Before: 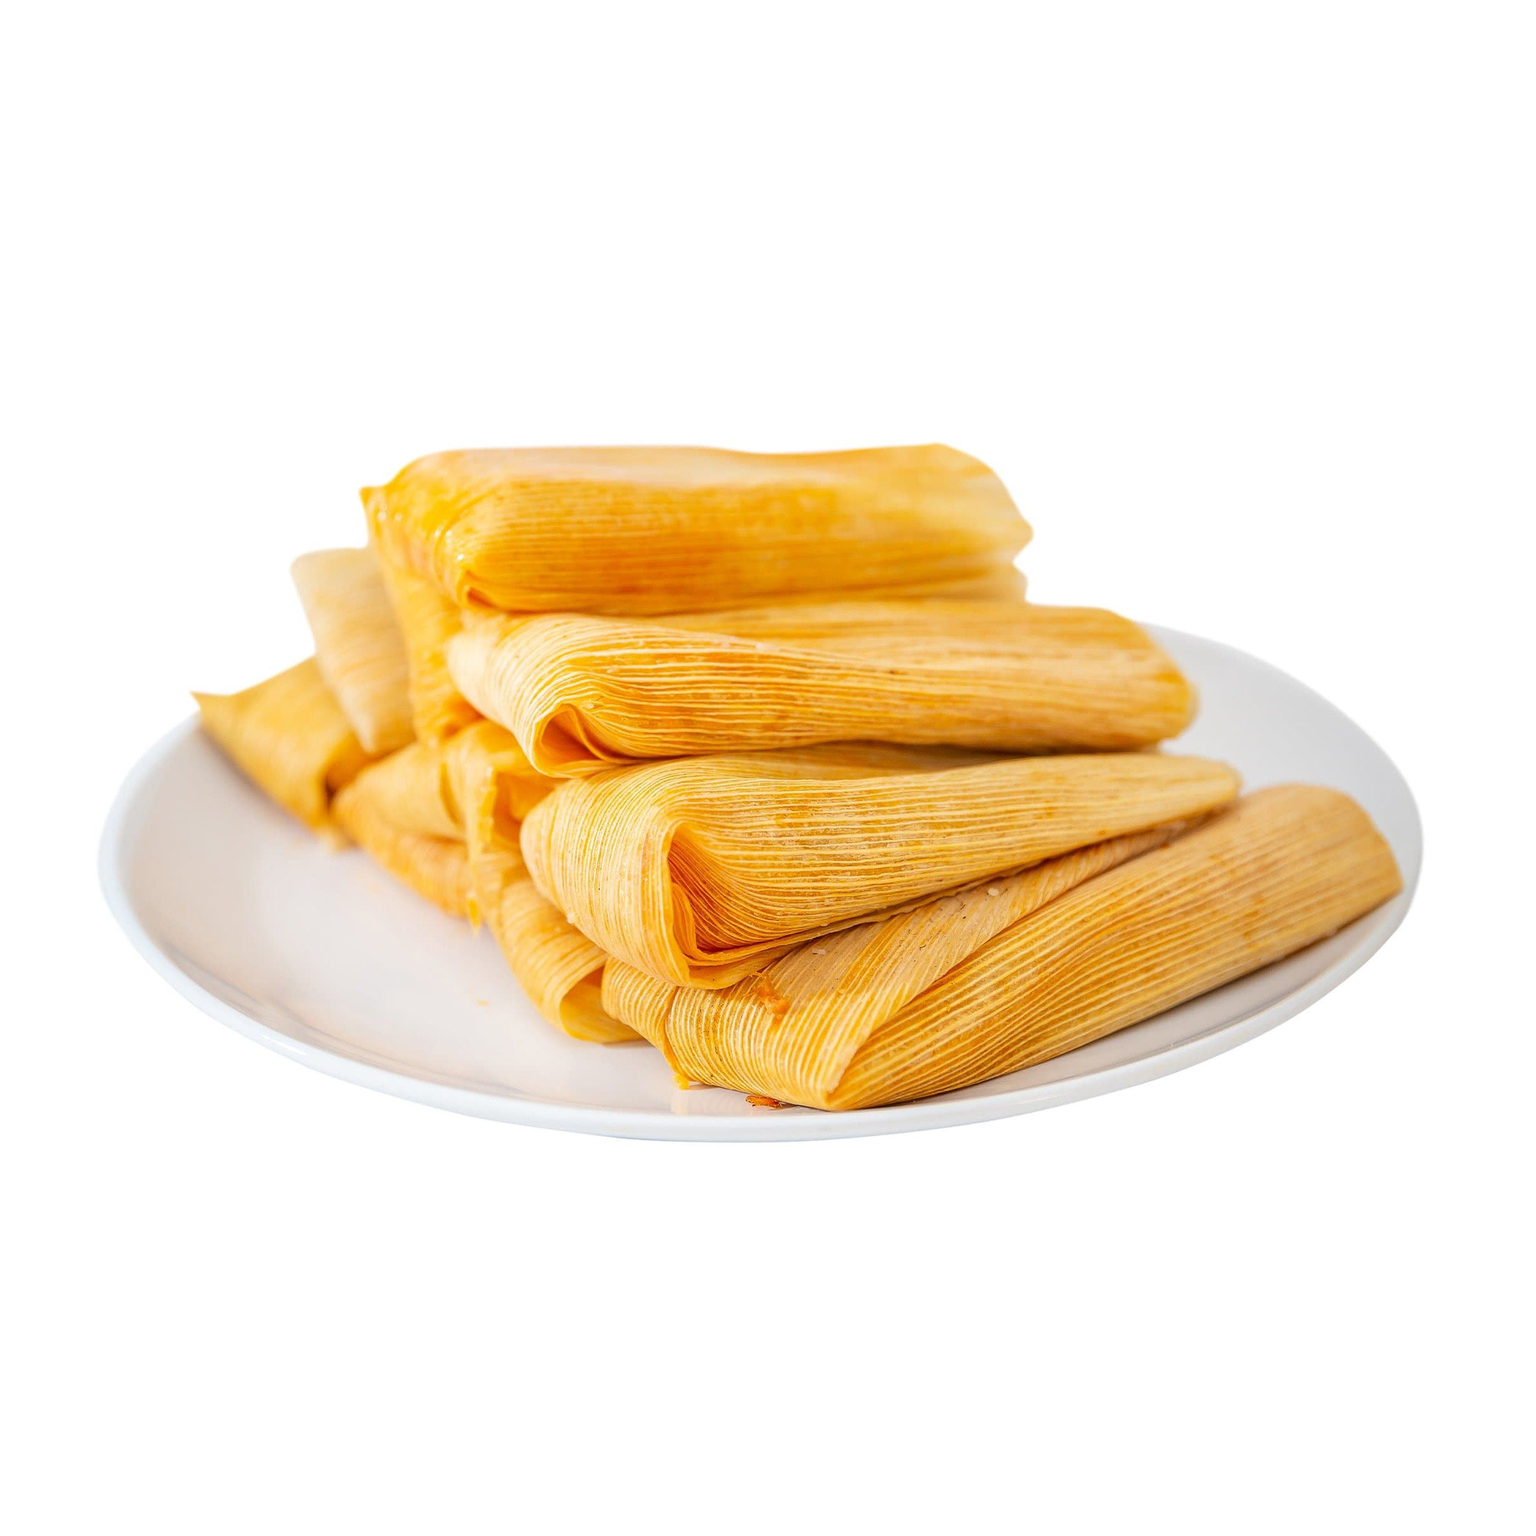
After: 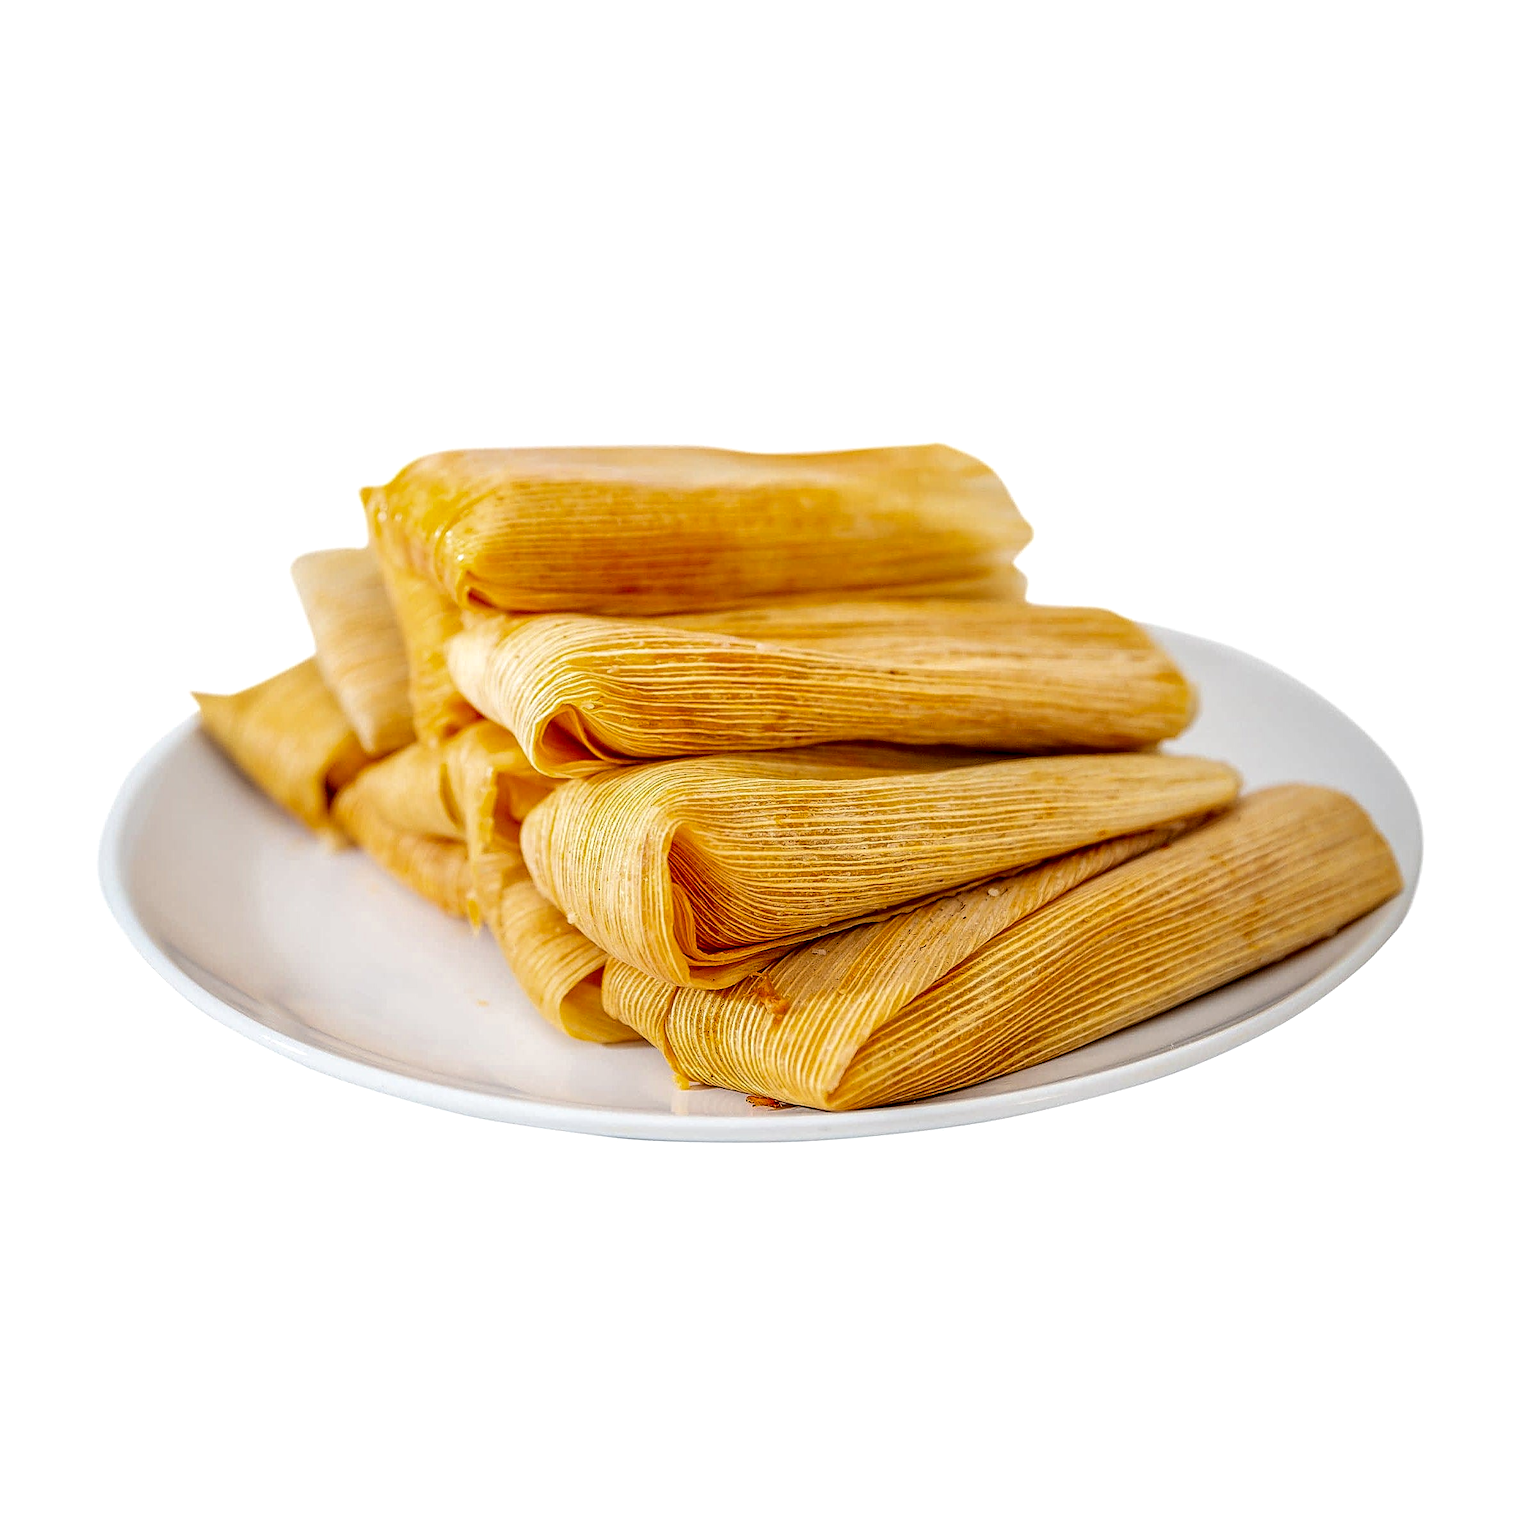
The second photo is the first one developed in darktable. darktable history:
exposure: compensate highlight preservation false
local contrast: highlights 60%, shadows 61%, detail 160%
shadows and highlights: shadows 31.08, highlights 0.307, soften with gaussian
sharpen: on, module defaults
